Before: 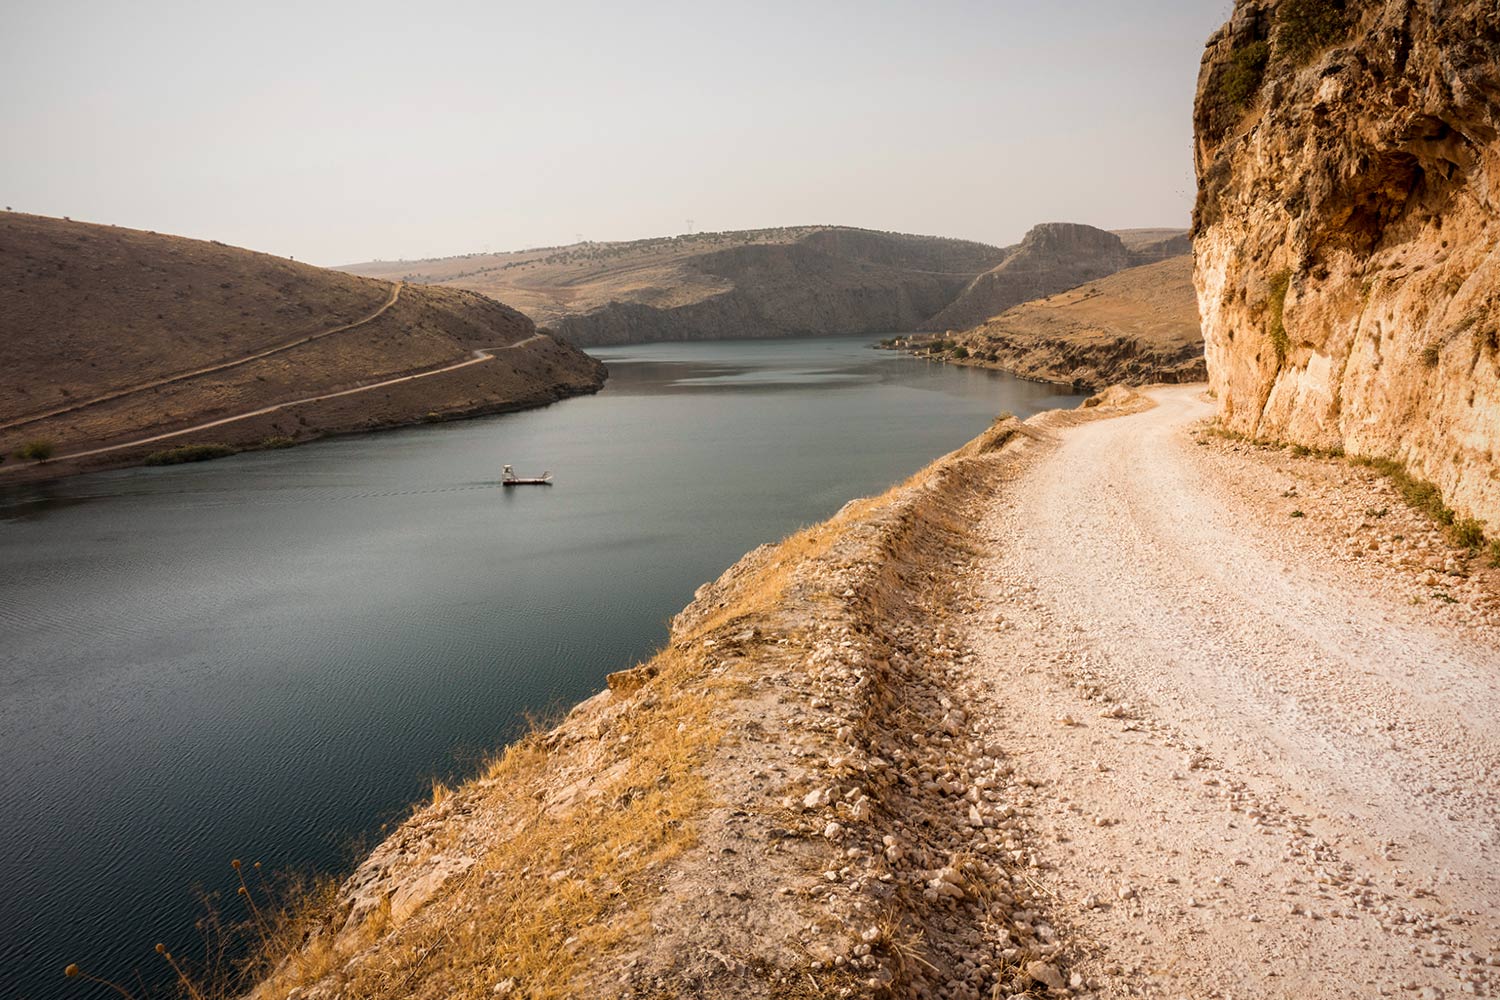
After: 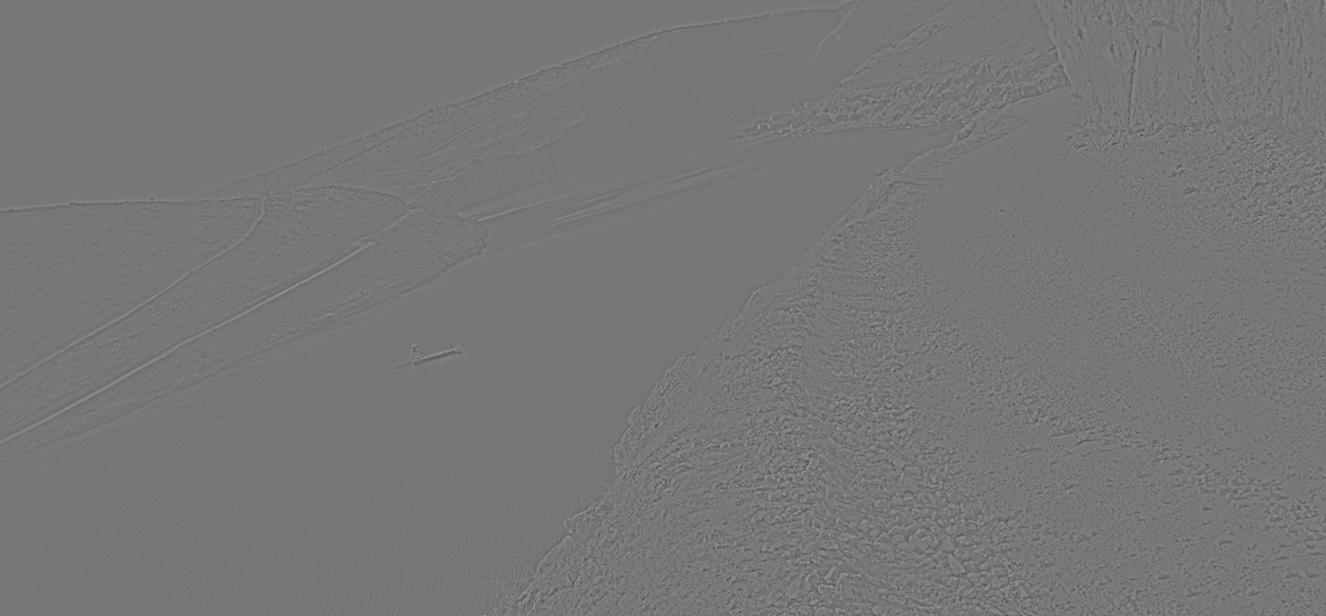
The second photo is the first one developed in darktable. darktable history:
crop: left 1.964%, top 3.251%, right 1.122%, bottom 4.933%
rotate and perspective: rotation -14.8°, crop left 0.1, crop right 0.903, crop top 0.25, crop bottom 0.748
highpass: sharpness 5.84%, contrast boost 8.44%
